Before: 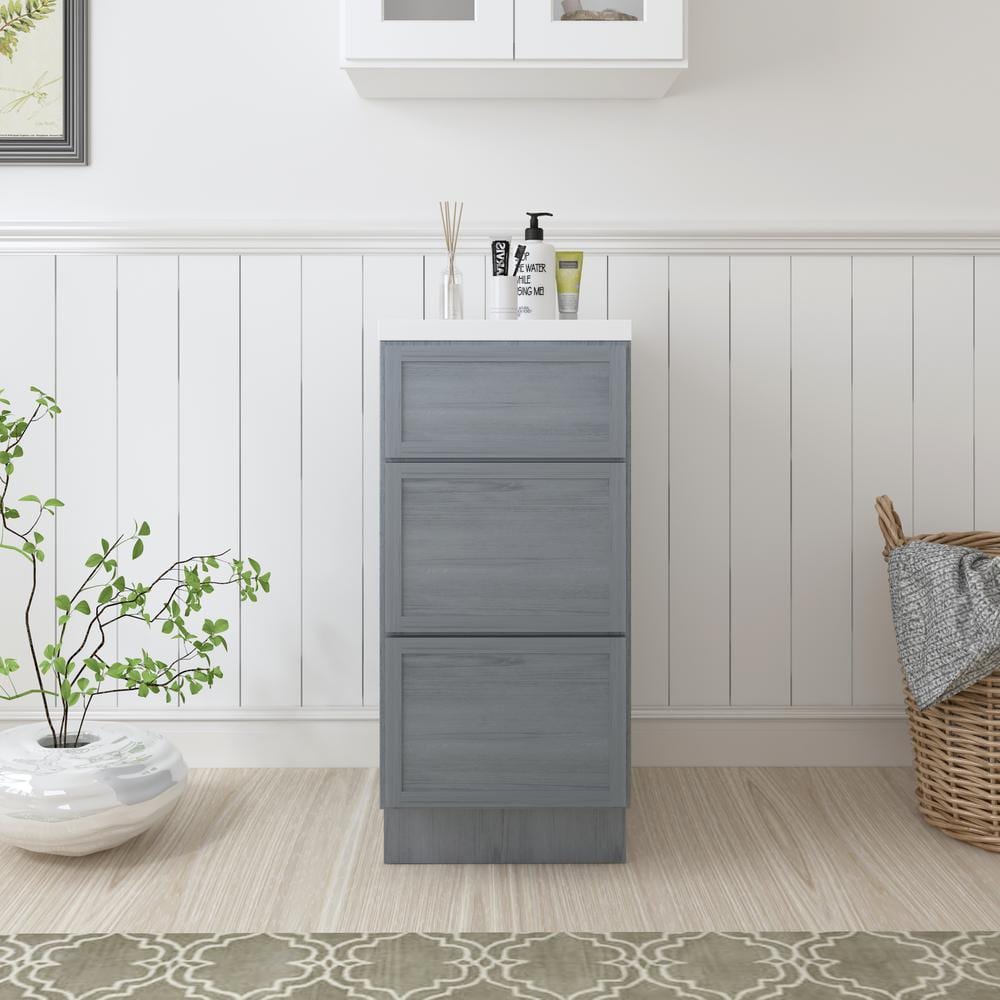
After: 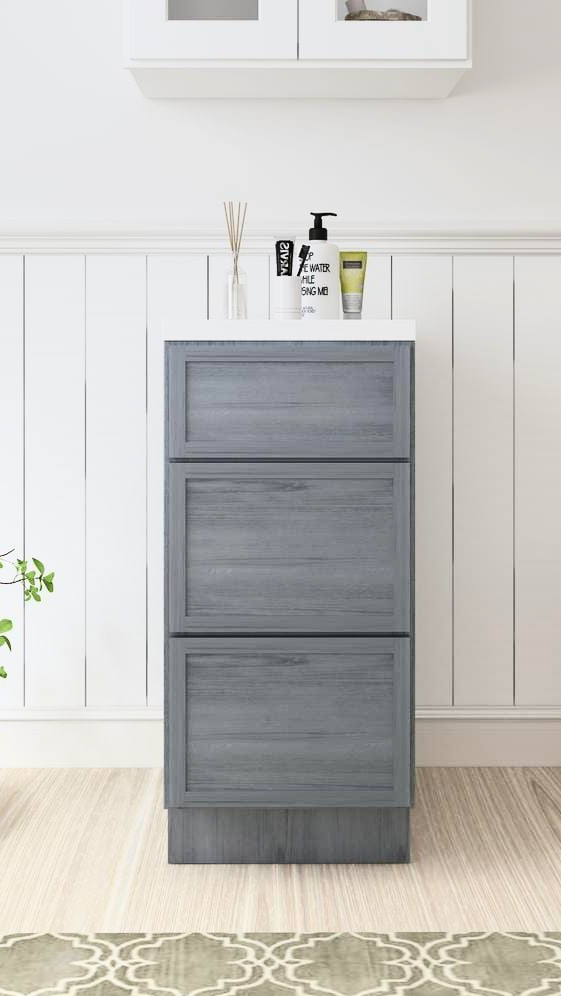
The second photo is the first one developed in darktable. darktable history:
crop: left 21.674%, right 22.086%
graduated density: on, module defaults
contrast brightness saturation: contrast 0.4, brightness 0.1, saturation 0.21
